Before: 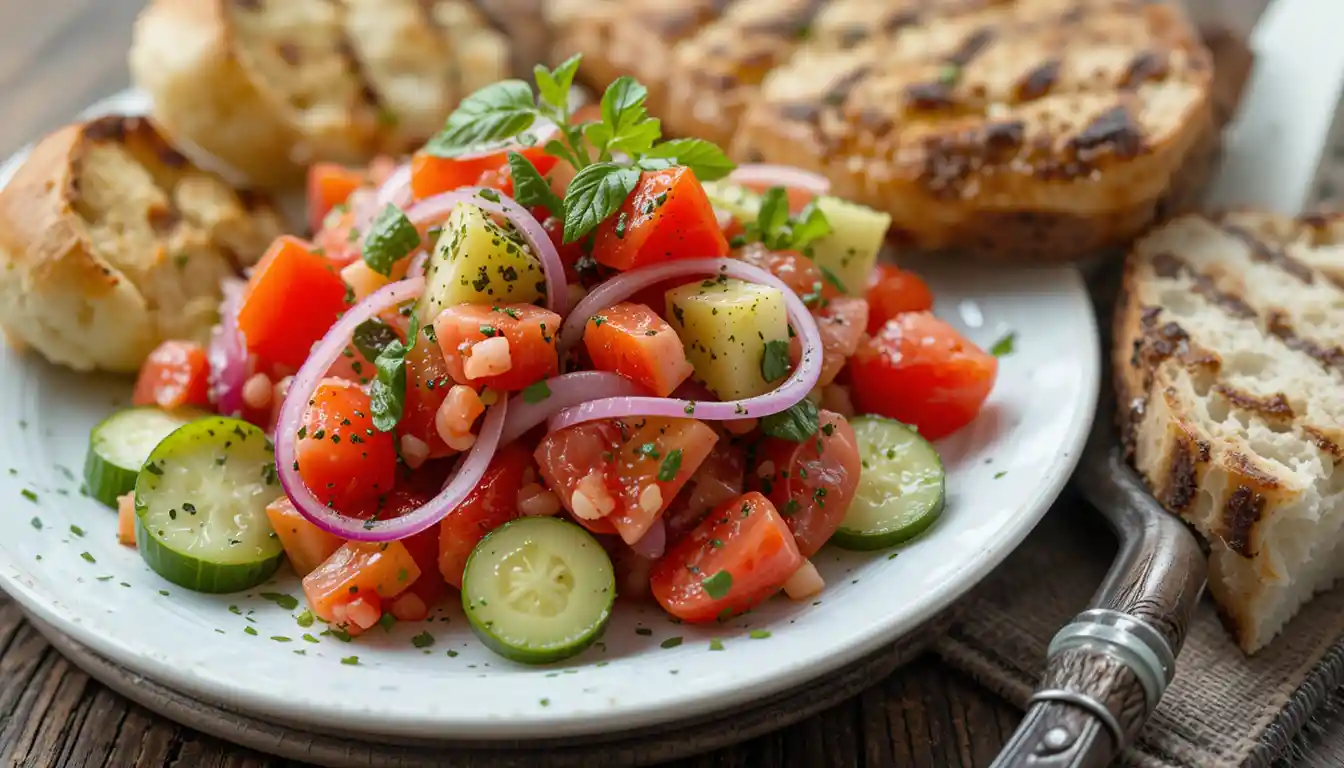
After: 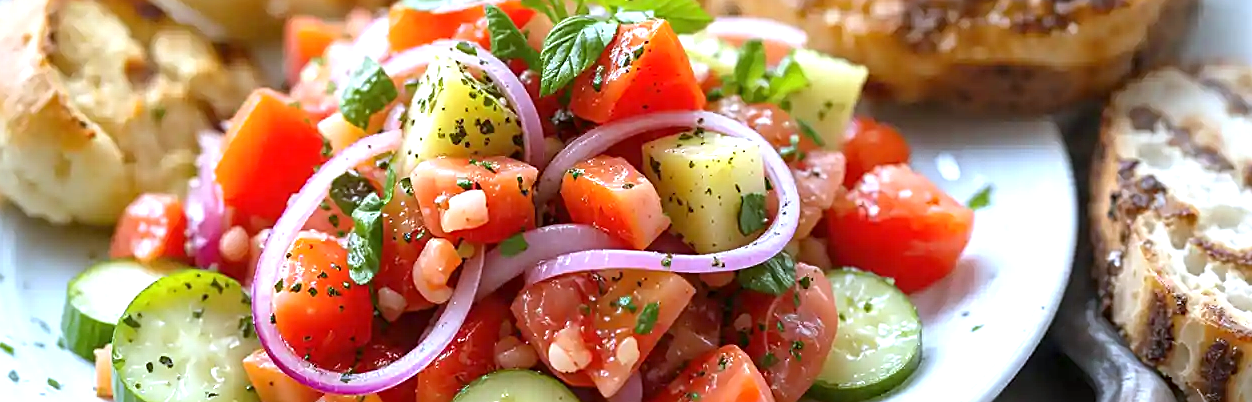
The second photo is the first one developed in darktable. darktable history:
crop: left 1.744%, top 19.225%, right 5.069%, bottom 28.357%
white balance: red 0.948, green 1.02, blue 1.176
exposure: exposure 0.781 EV, compensate highlight preservation false
sharpen: on, module defaults
